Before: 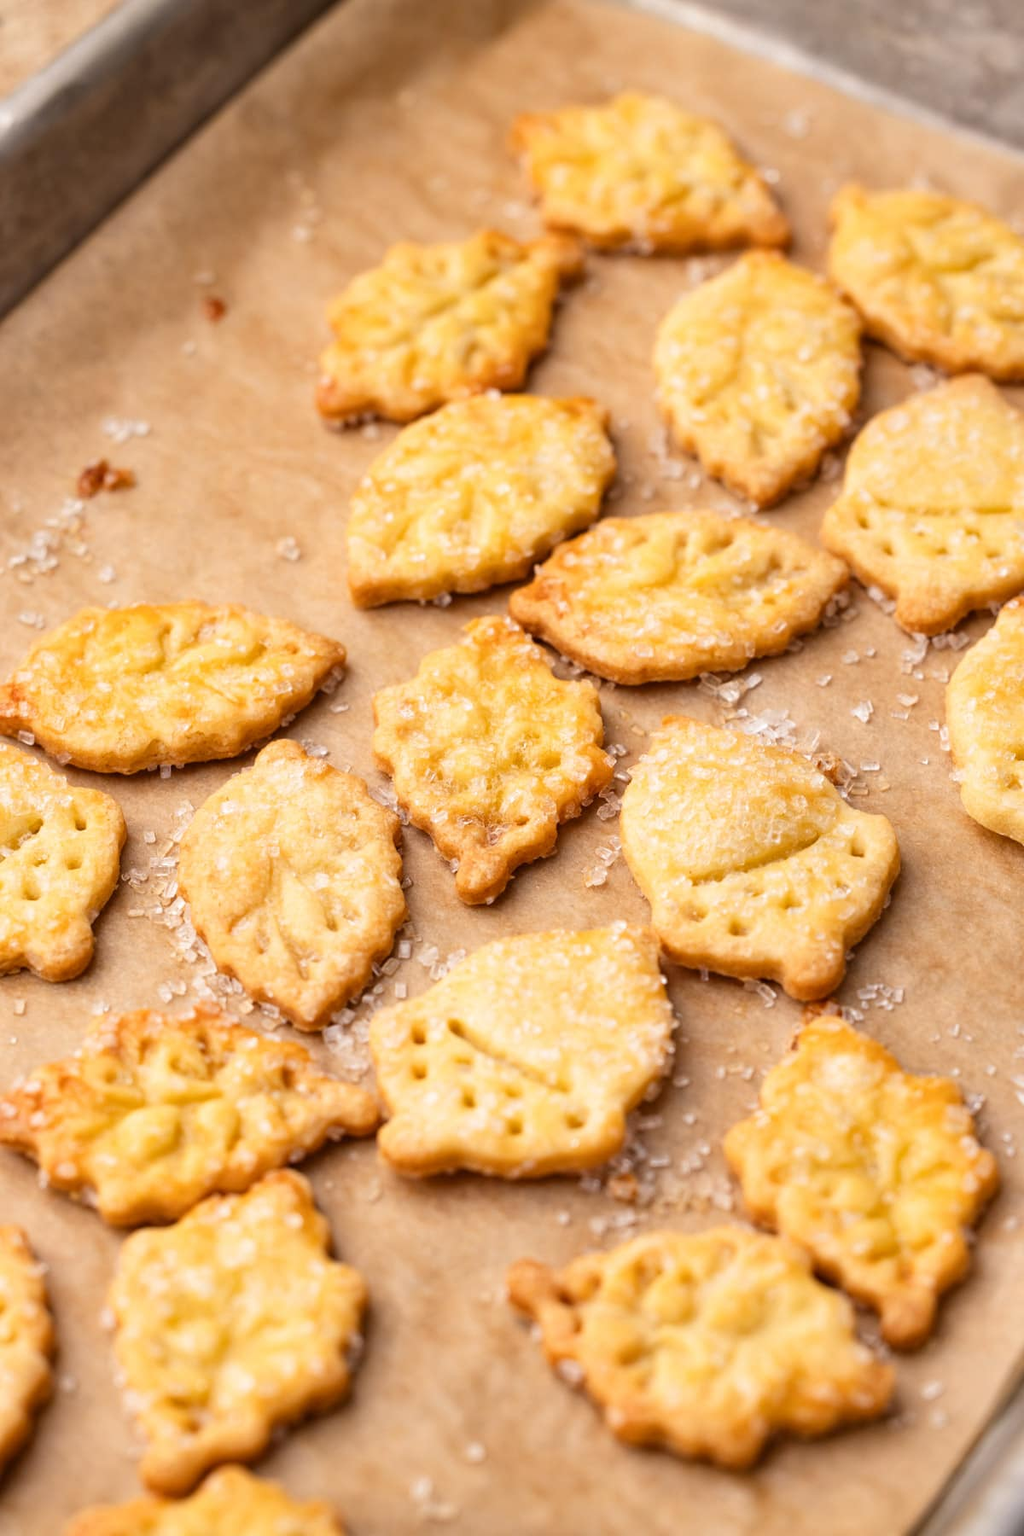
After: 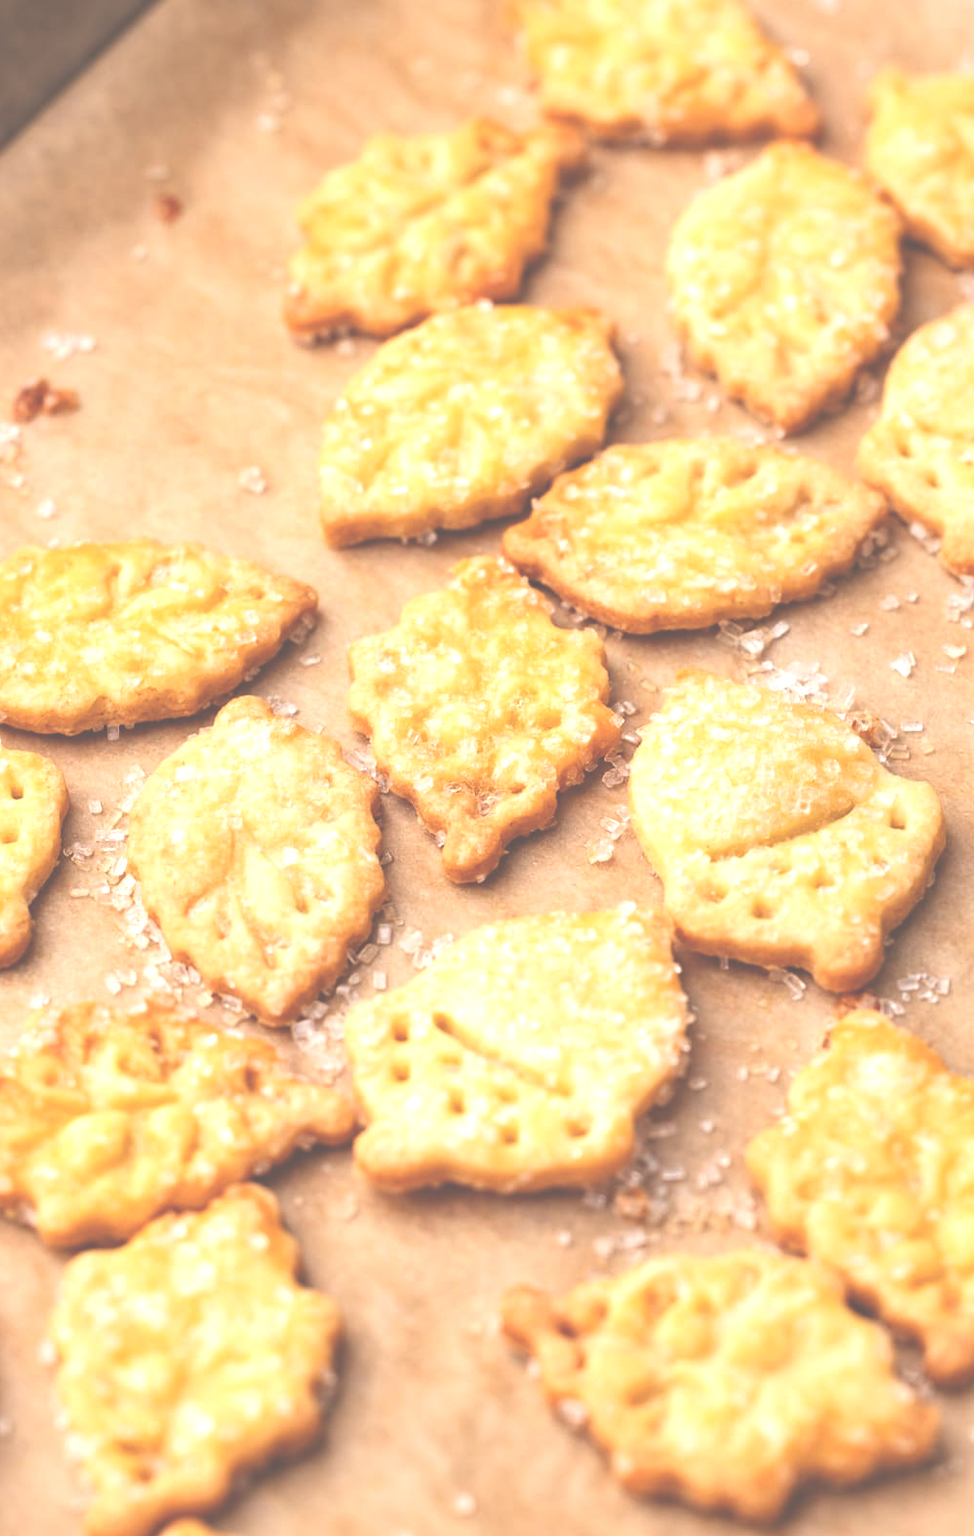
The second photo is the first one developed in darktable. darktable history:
crop: left 6.446%, top 8.188%, right 9.538%, bottom 3.548%
exposure: black level correction -0.071, exposure 0.5 EV, compensate highlight preservation false
